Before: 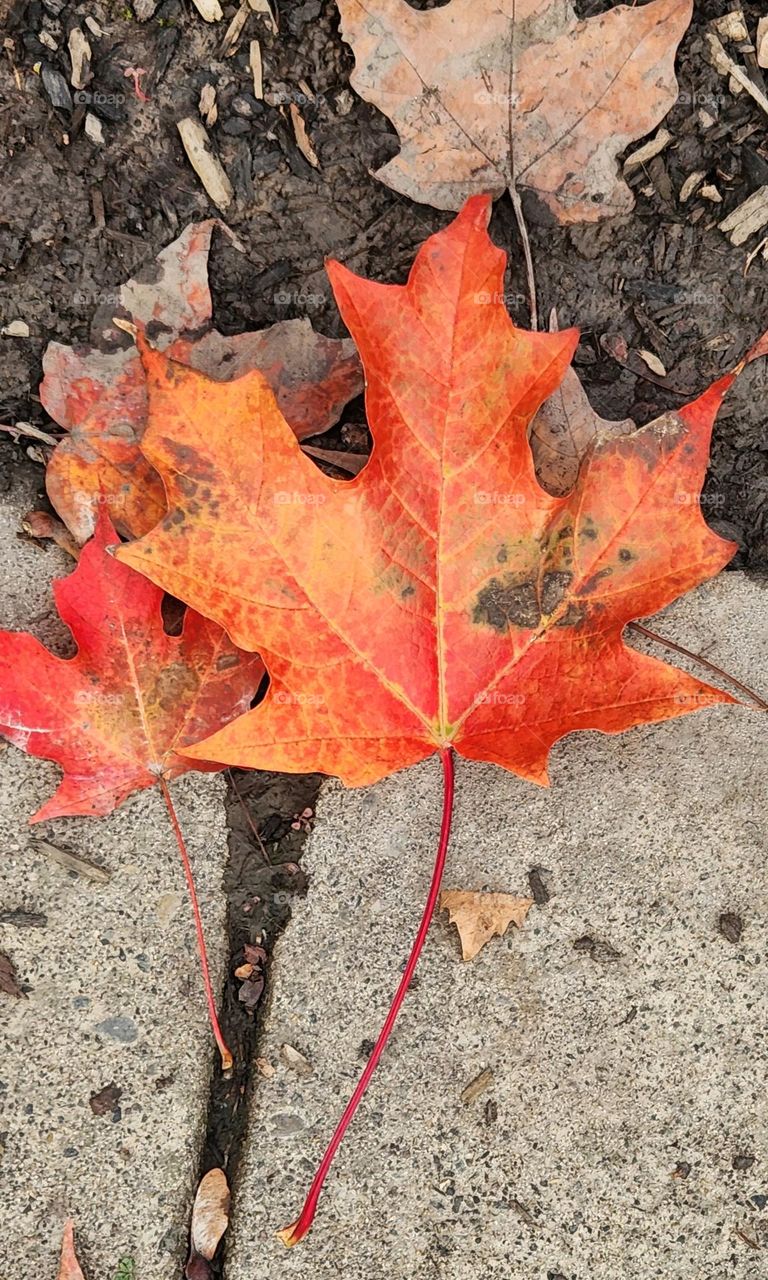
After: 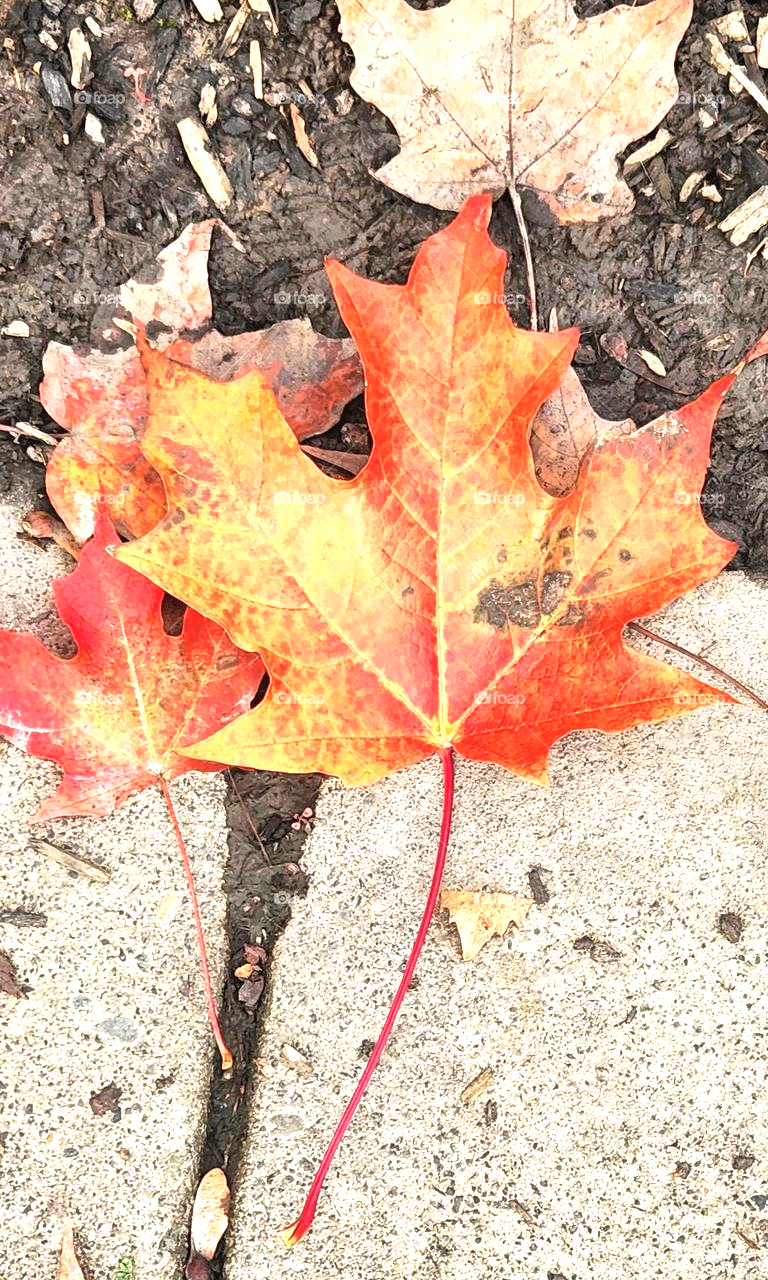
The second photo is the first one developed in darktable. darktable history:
exposure: black level correction 0, exposure 1.2 EV, compensate highlight preservation false
tone curve: curves: ch0 [(0, 0) (0.003, 0.005) (0.011, 0.019) (0.025, 0.04) (0.044, 0.064) (0.069, 0.095) (0.1, 0.129) (0.136, 0.169) (0.177, 0.207) (0.224, 0.247) (0.277, 0.298) (0.335, 0.354) (0.399, 0.416) (0.468, 0.478) (0.543, 0.553) (0.623, 0.634) (0.709, 0.709) (0.801, 0.817) (0.898, 0.912) (1, 1)], preserve colors none
